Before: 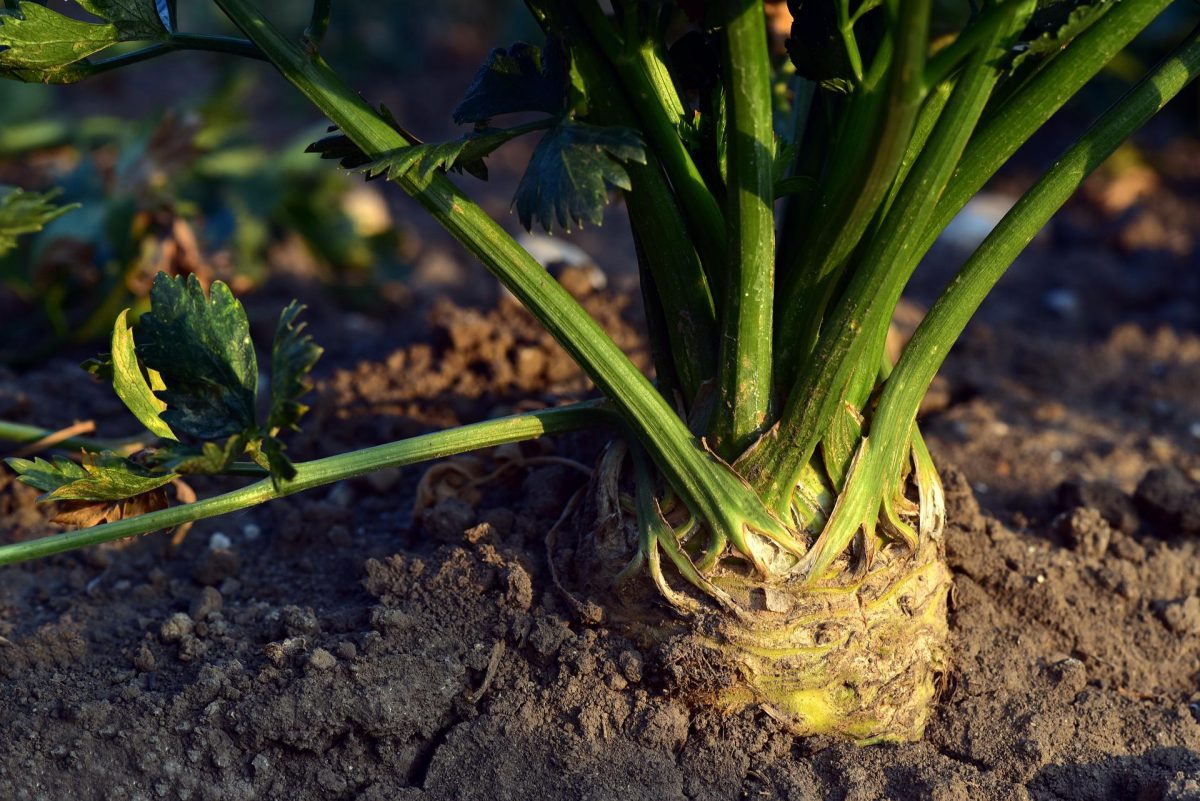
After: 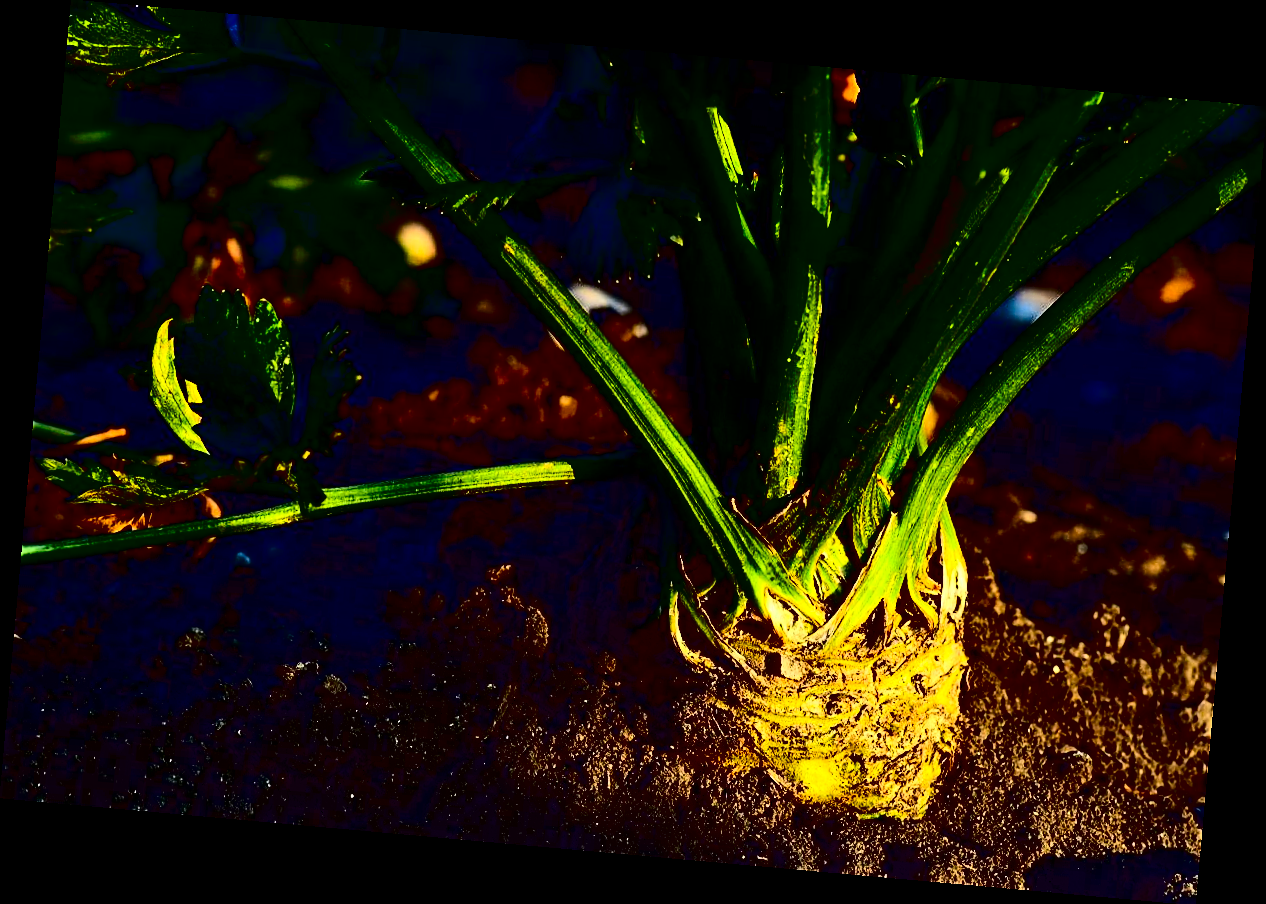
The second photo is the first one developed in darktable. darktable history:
exposure: compensate highlight preservation false
rotate and perspective: rotation 5.12°, automatic cropping off
sharpen: amount 0.575
contrast brightness saturation: contrast 0.77, brightness -1, saturation 1
